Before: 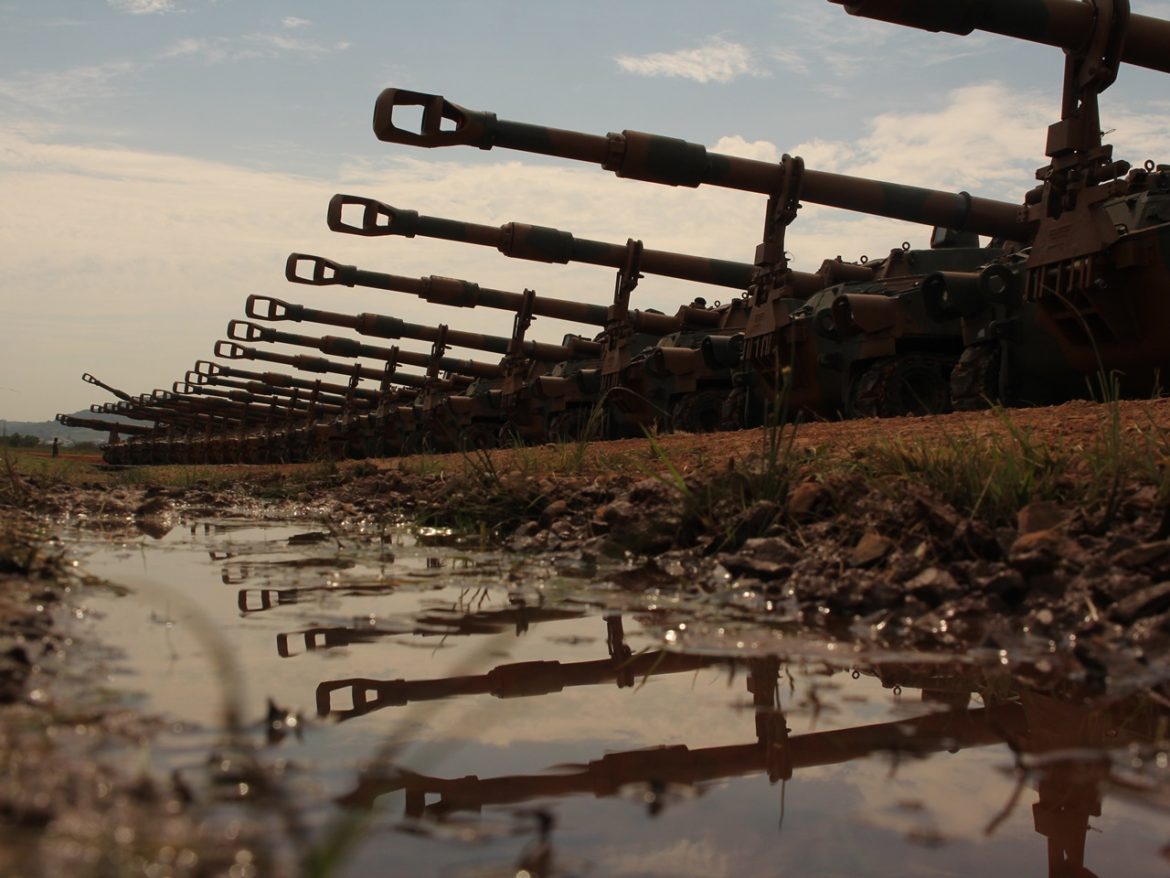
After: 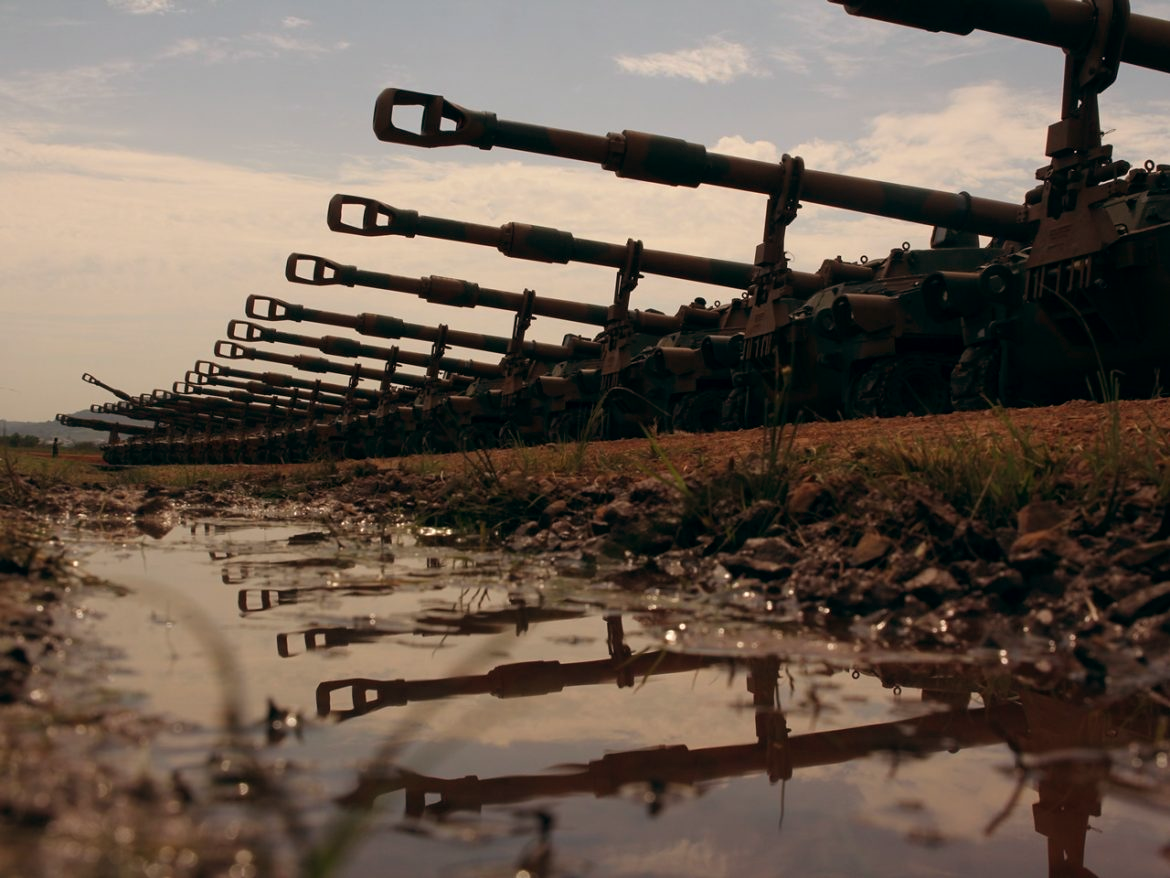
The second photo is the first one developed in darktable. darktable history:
color balance: lift [0.998, 0.998, 1.001, 1.002], gamma [0.995, 1.025, 0.992, 0.975], gain [0.995, 1.02, 0.997, 0.98]
